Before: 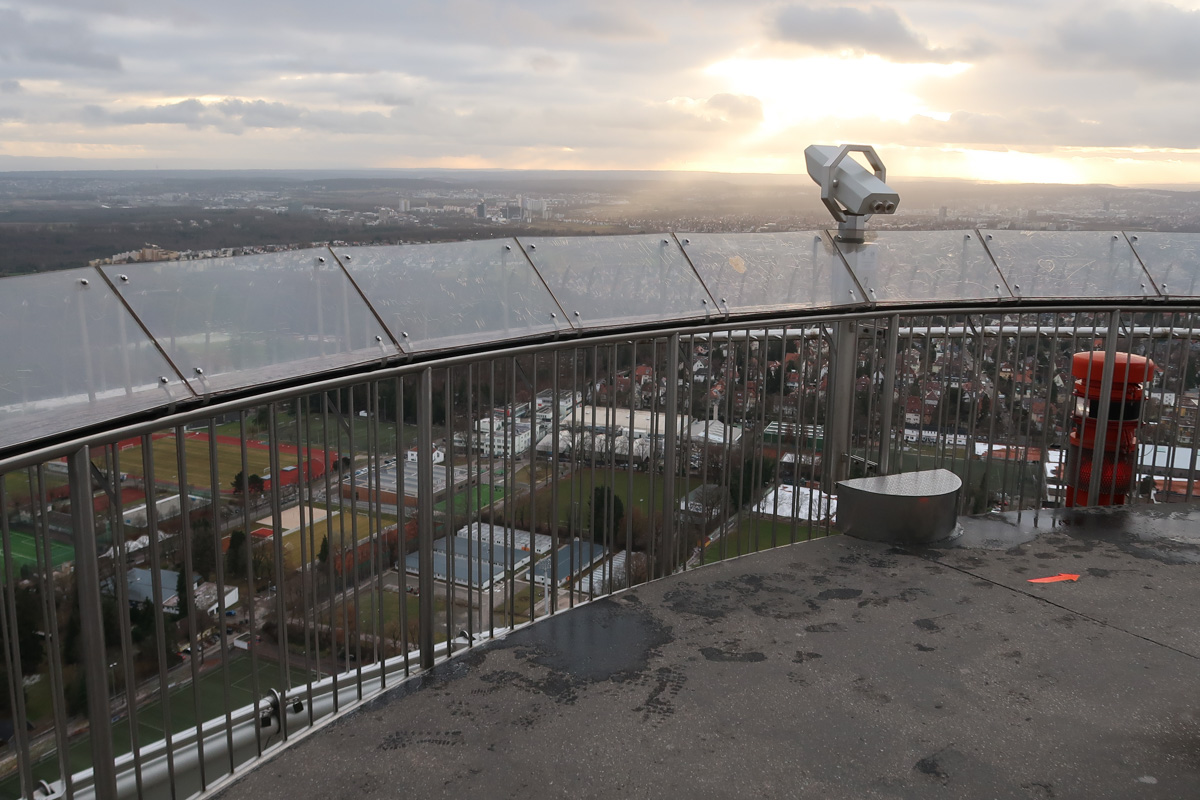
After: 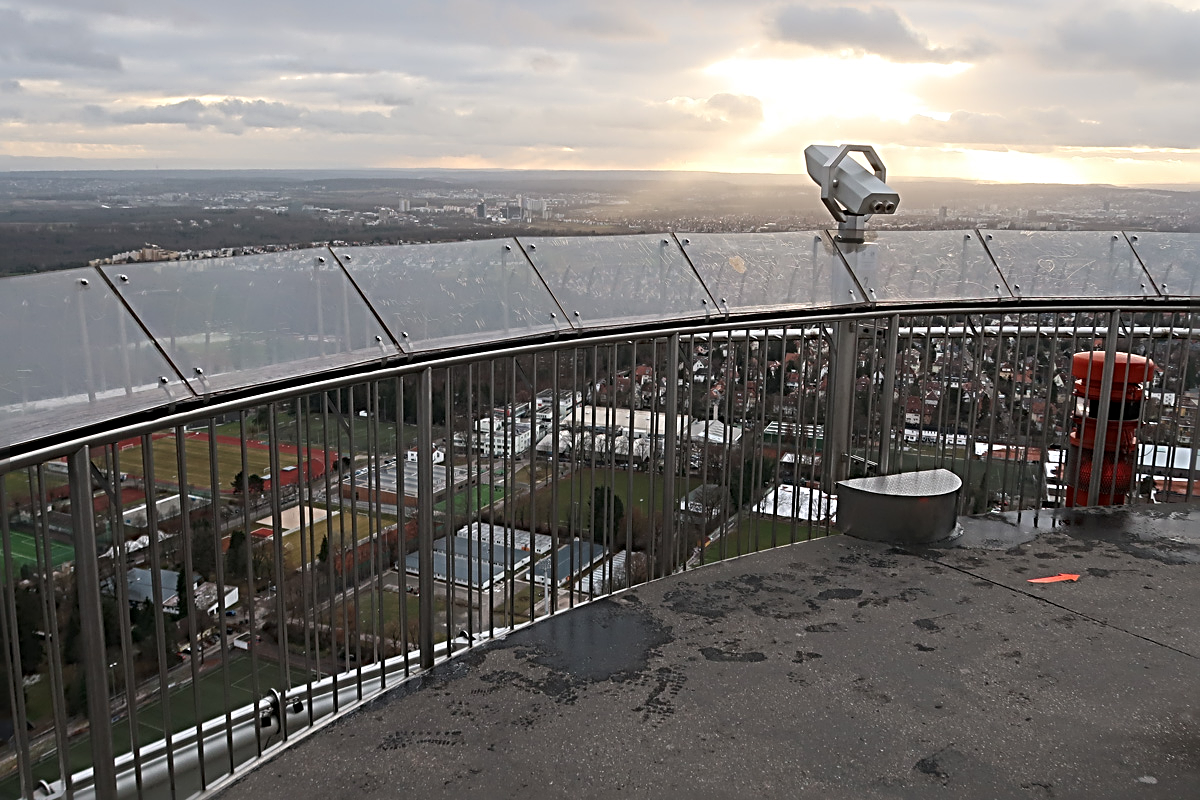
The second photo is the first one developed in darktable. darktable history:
sharpen: radius 3.74, amount 0.937
